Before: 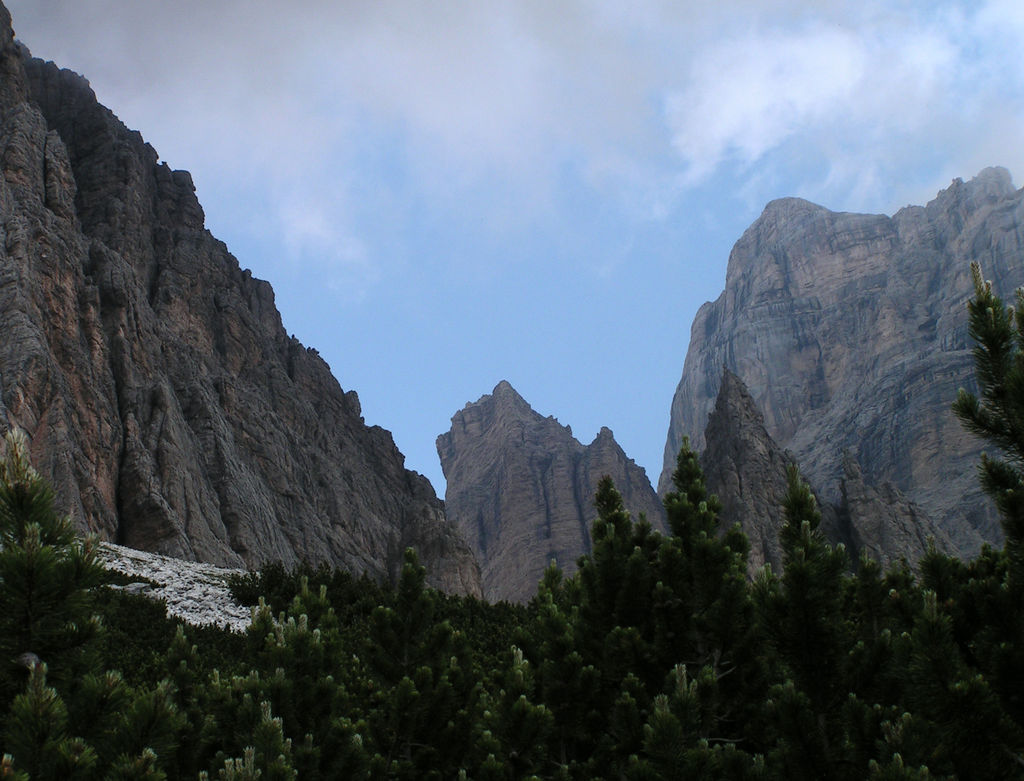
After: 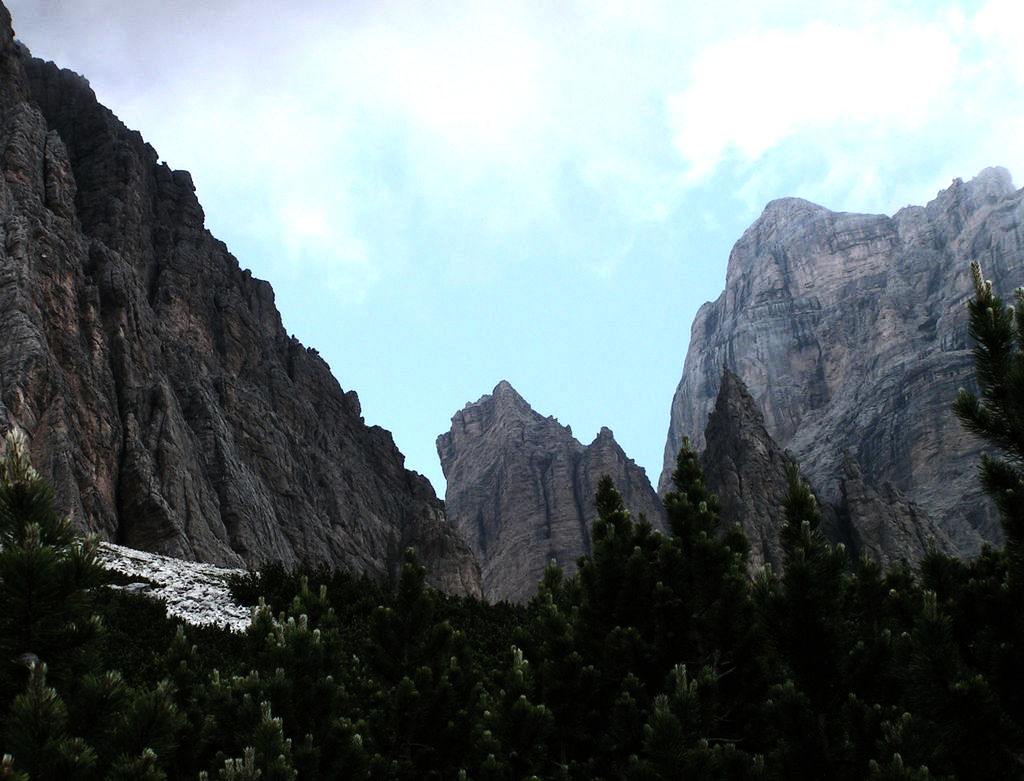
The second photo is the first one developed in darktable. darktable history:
tone equalizer: -8 EV -1.08 EV, -7 EV -1.03 EV, -6 EV -0.877 EV, -5 EV -0.596 EV, -3 EV 0.57 EV, -2 EV 0.866 EV, -1 EV 0.988 EV, +0 EV 1.08 EV, edges refinement/feathering 500, mask exposure compensation -1.57 EV, preserve details no
contrast brightness saturation: contrast 0.014, saturation -0.069
